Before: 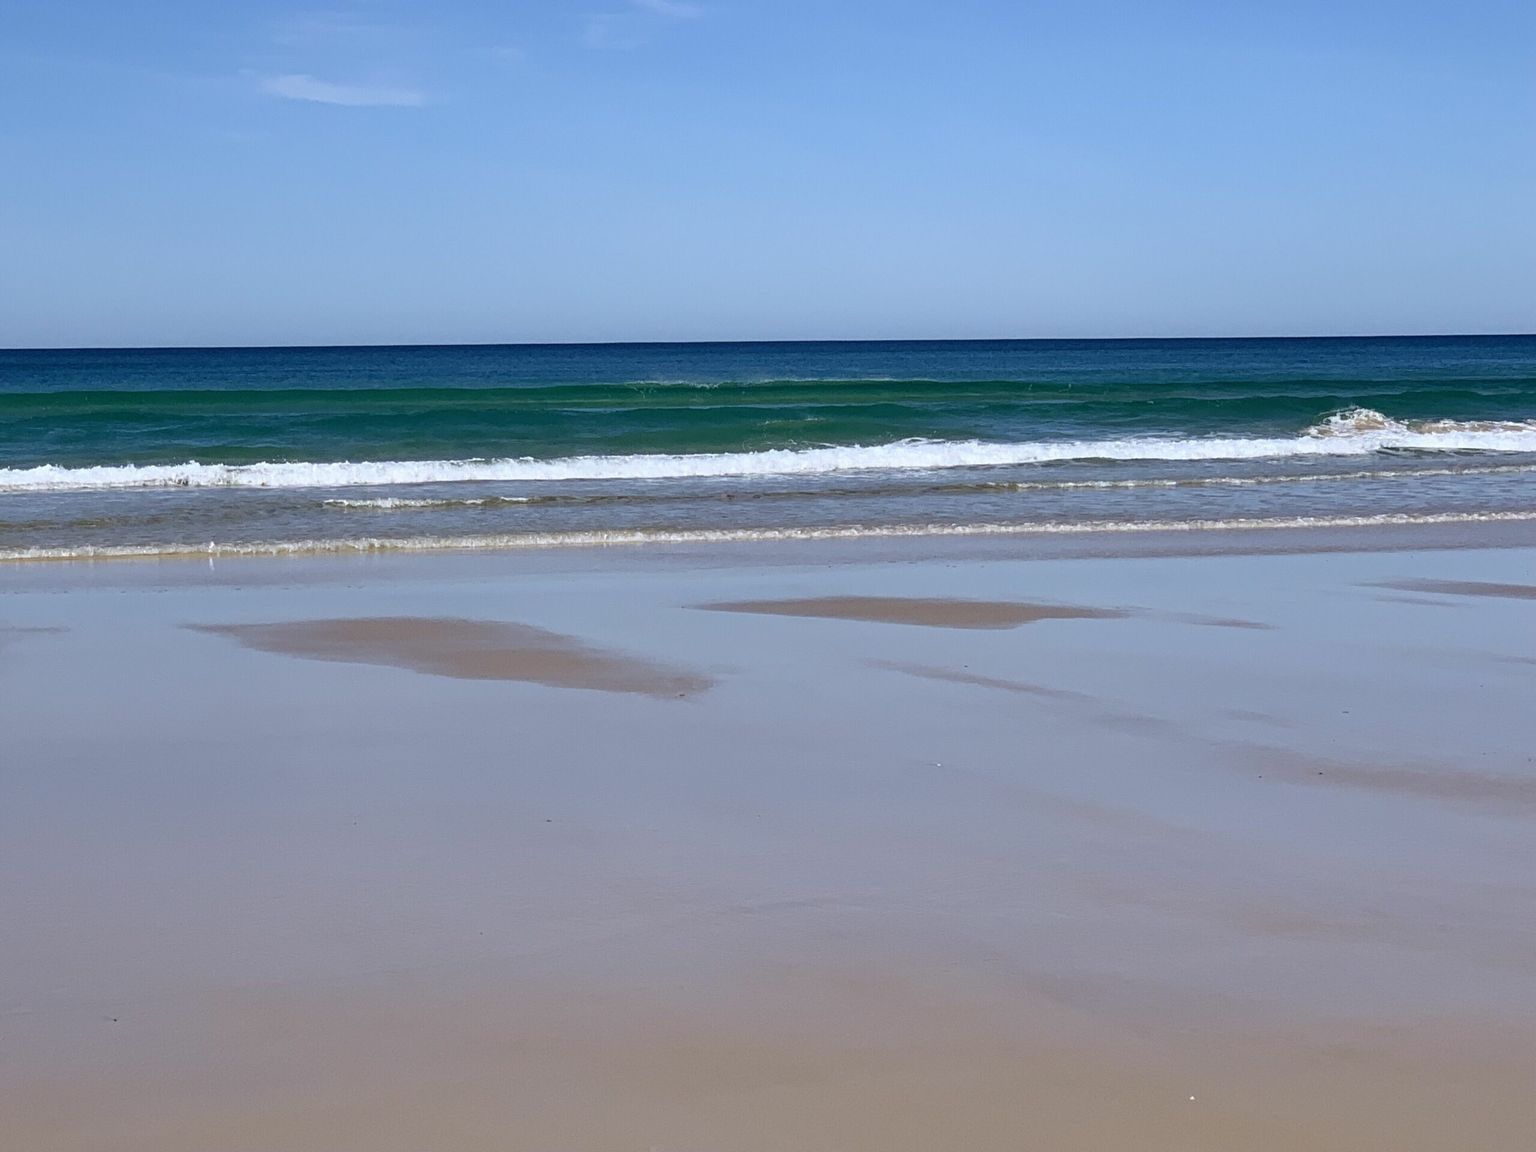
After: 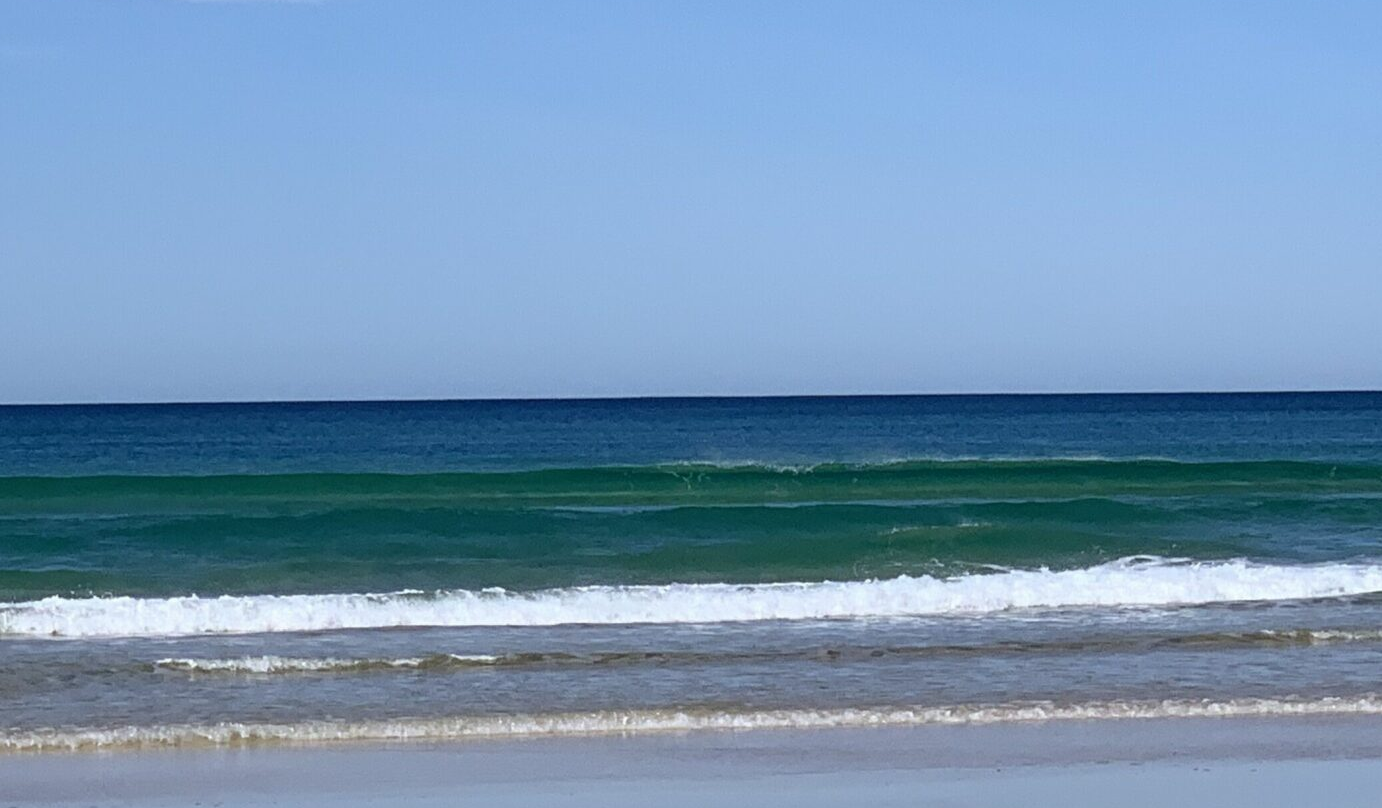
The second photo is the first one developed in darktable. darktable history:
crop: left 15.022%, top 9.109%, right 30.963%, bottom 48.801%
